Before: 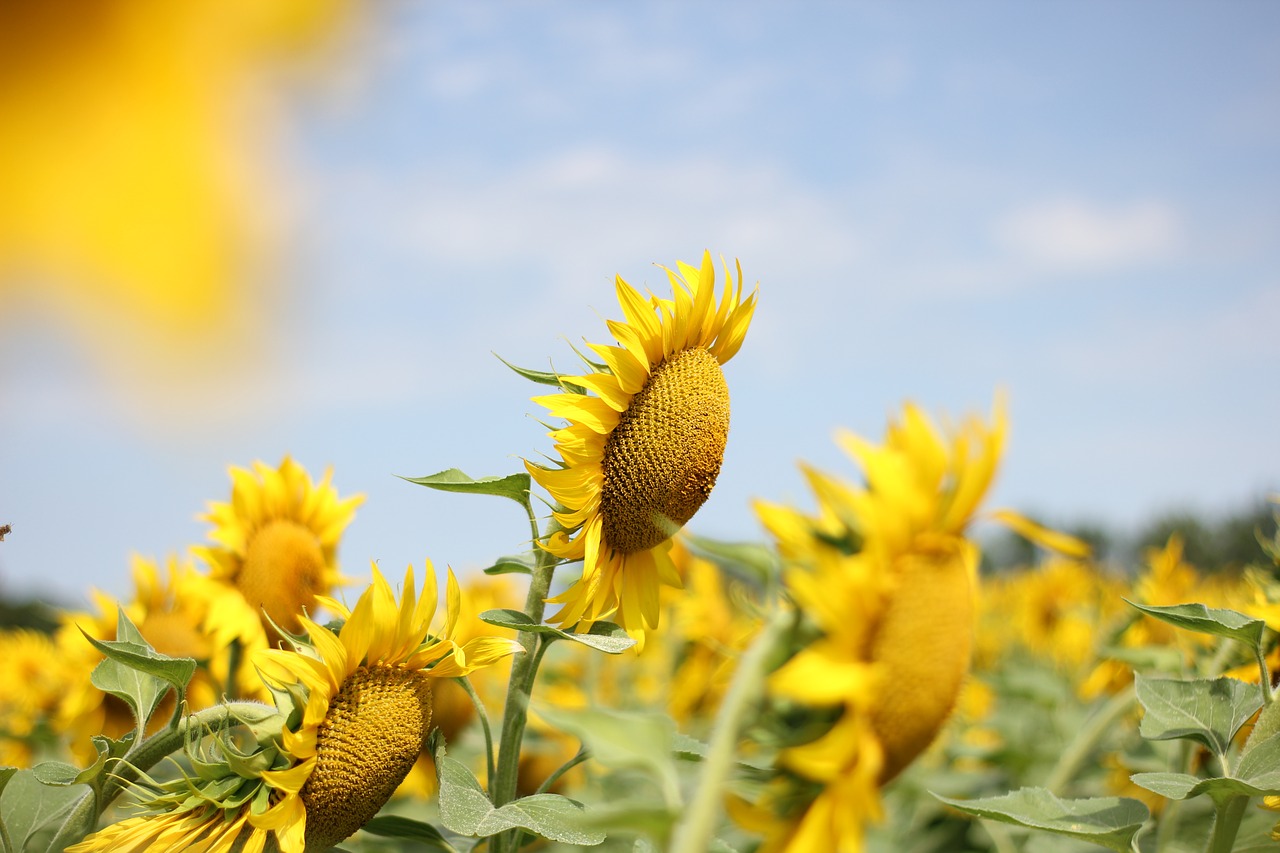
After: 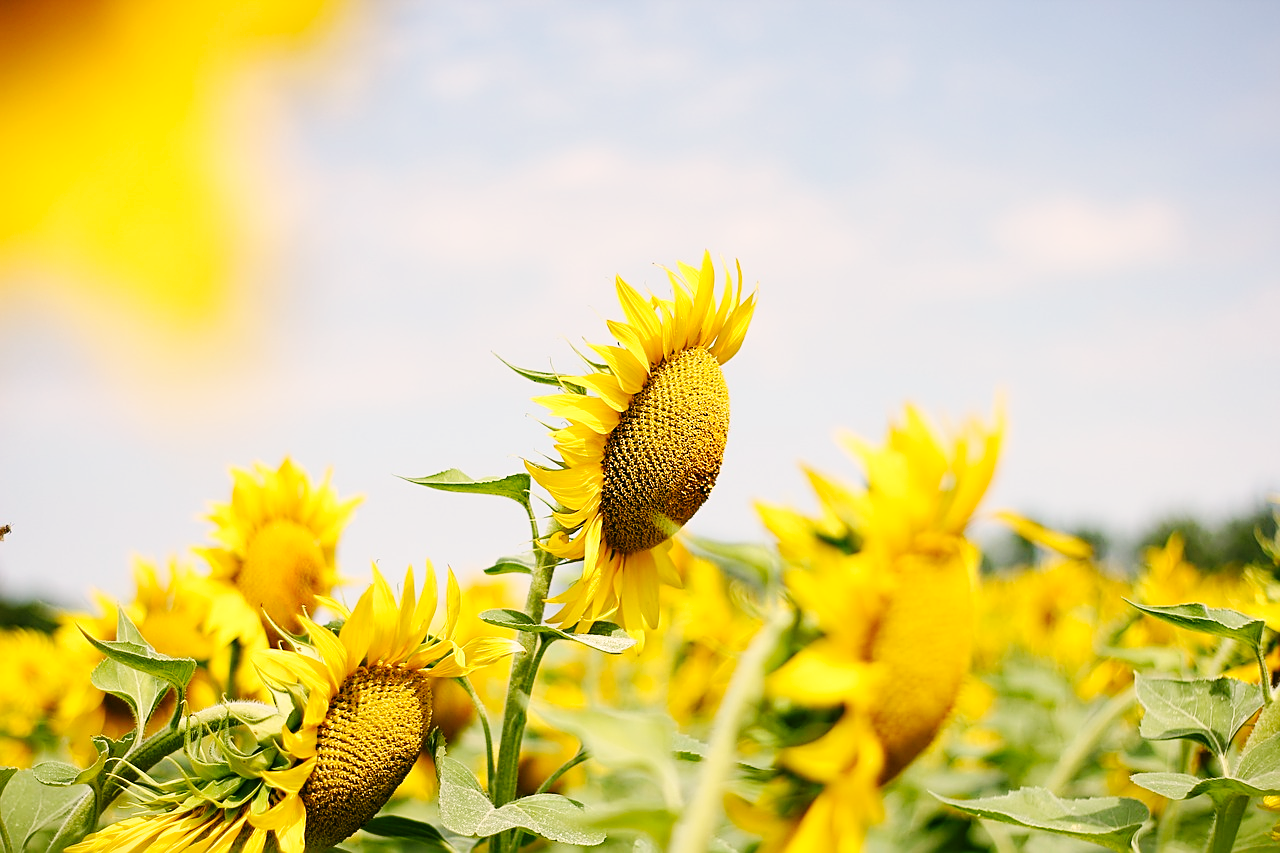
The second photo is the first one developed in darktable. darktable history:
color correction: highlights a* 4.08, highlights b* 4.98, shadows a* -6.86, shadows b* 5.08
tone equalizer: edges refinement/feathering 500, mask exposure compensation -1.57 EV, preserve details no
sharpen: on, module defaults
levels: black 8.53%
base curve: curves: ch0 [(0, 0) (0.036, 0.025) (0.121, 0.166) (0.206, 0.329) (0.605, 0.79) (1, 1)], preserve colors none
